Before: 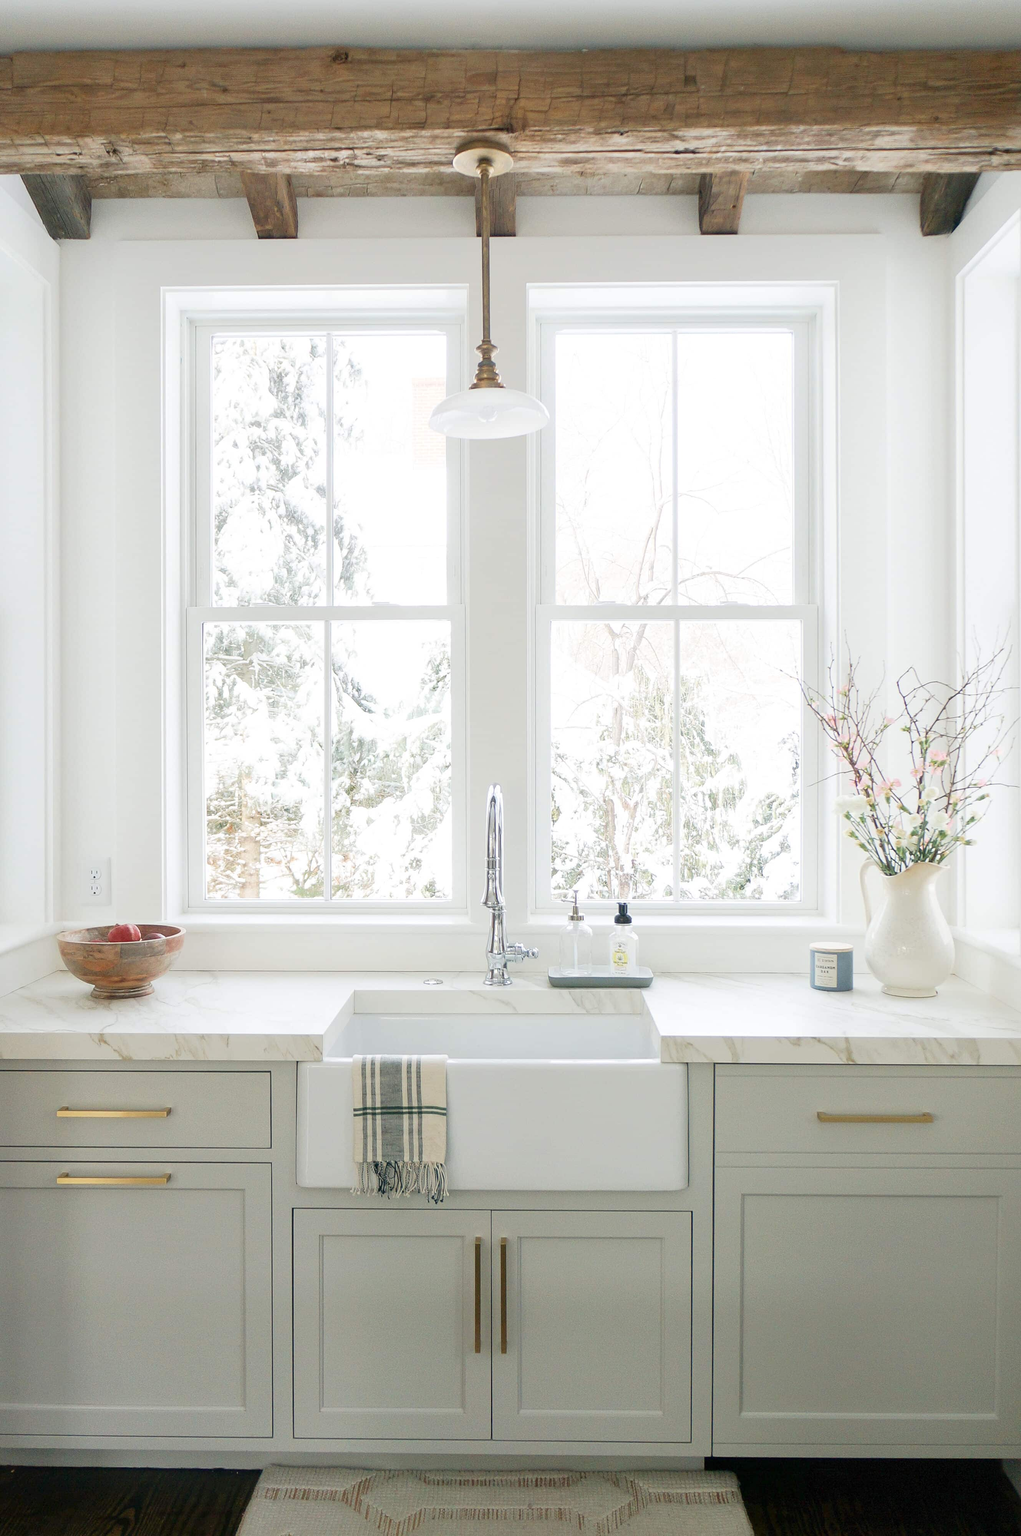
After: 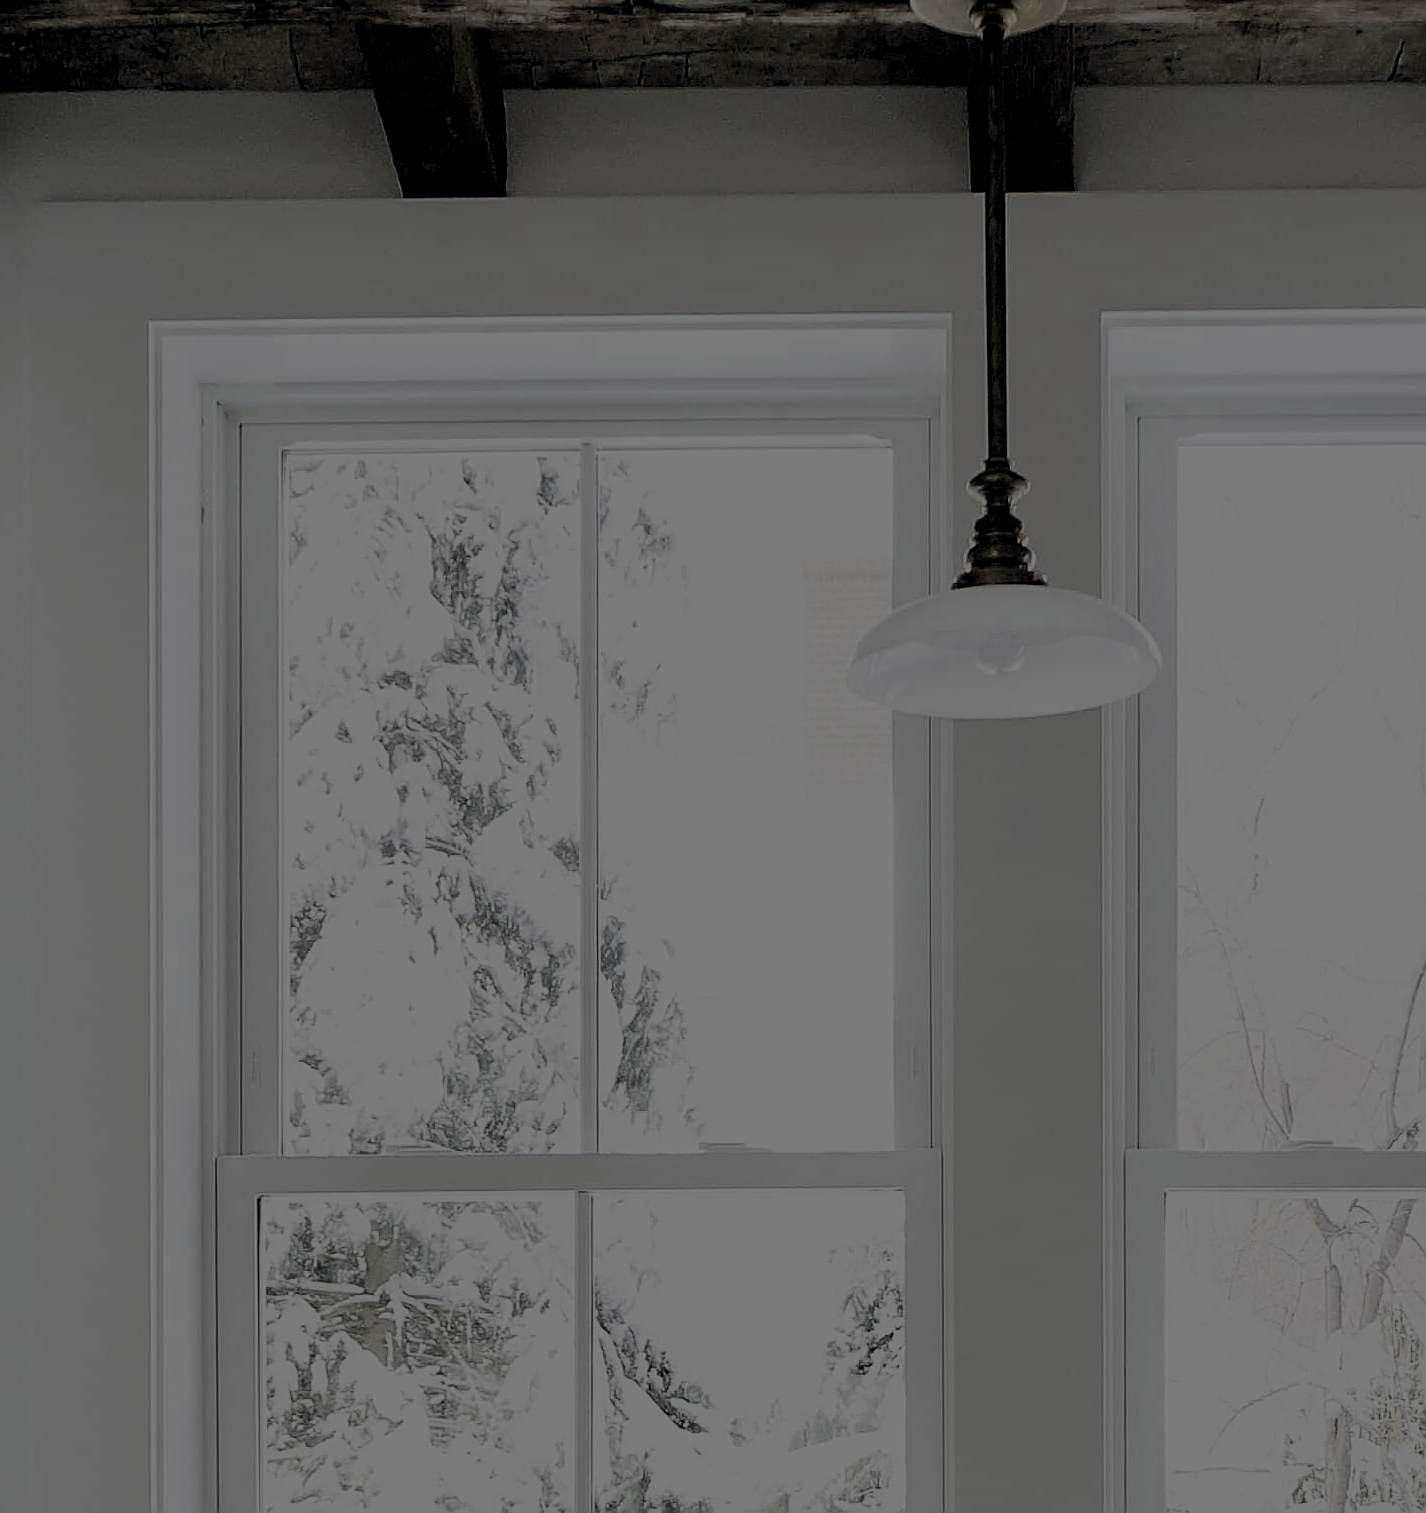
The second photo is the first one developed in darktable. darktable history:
color balance rgb: perceptual saturation grading › global saturation 25%, perceptual brilliance grading › mid-tones 10%, perceptual brilliance grading › shadows 15%, global vibrance 20%
tone curve: curves: ch0 [(0, 0.098) (0.262, 0.324) (0.421, 0.59) (0.54, 0.803) (0.725, 0.922) (0.99, 0.974)], color space Lab, linked channels, preserve colors none
crop: left 10.121%, top 10.631%, right 36.218%, bottom 51.526%
levels: levels [0.721, 0.937, 0.997]
sharpen: on, module defaults
filmic rgb: black relative exposure -7.15 EV, white relative exposure 5.36 EV, hardness 3.02
